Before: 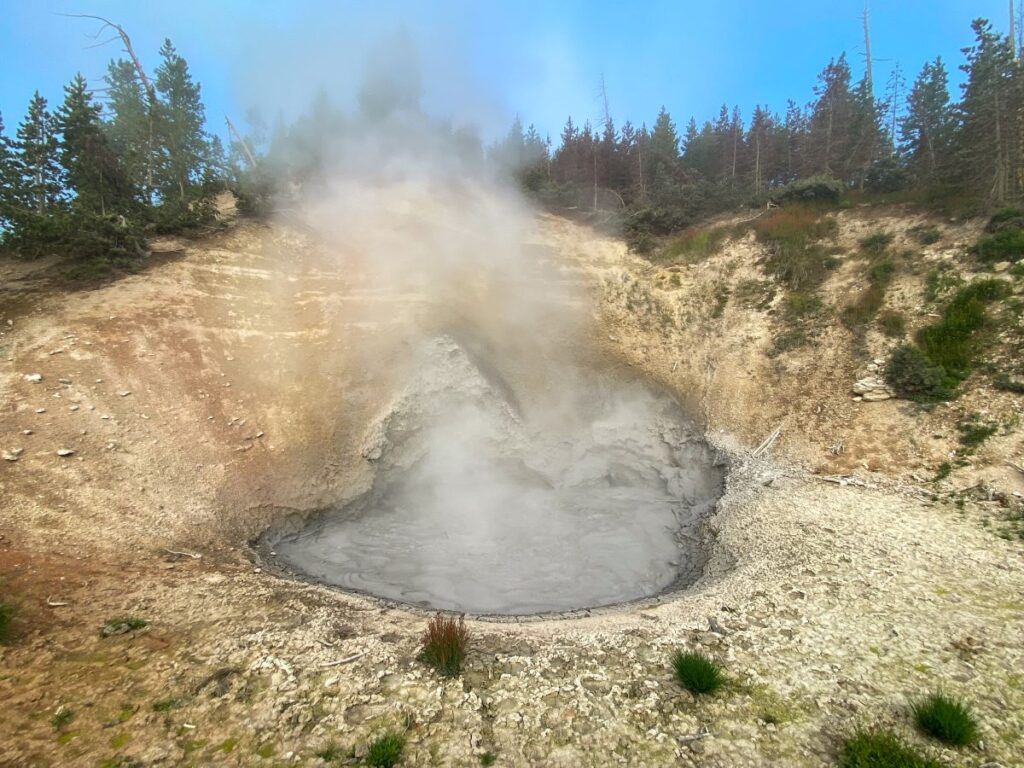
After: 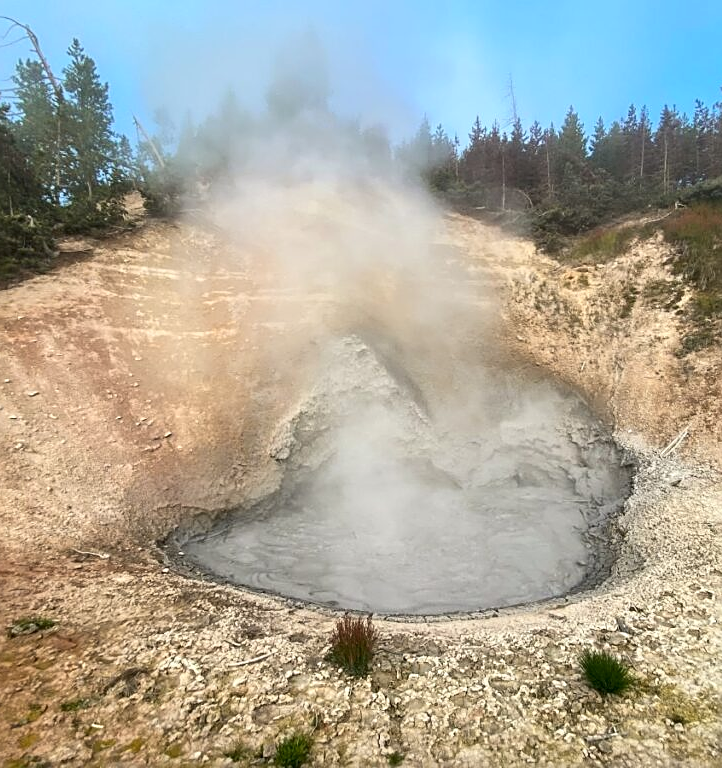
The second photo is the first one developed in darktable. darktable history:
crop and rotate: left 9.061%, right 20.375%
contrast brightness saturation: contrast 0.14
sharpen: on, module defaults
color zones: curves: ch1 [(0, 0.469) (0.072, 0.457) (0.243, 0.494) (0.429, 0.5) (0.571, 0.5) (0.714, 0.5) (0.857, 0.5) (1, 0.469)]; ch2 [(0, 0.499) (0.143, 0.467) (0.242, 0.436) (0.429, 0.493) (0.571, 0.5) (0.714, 0.5) (0.857, 0.5) (1, 0.499)]
